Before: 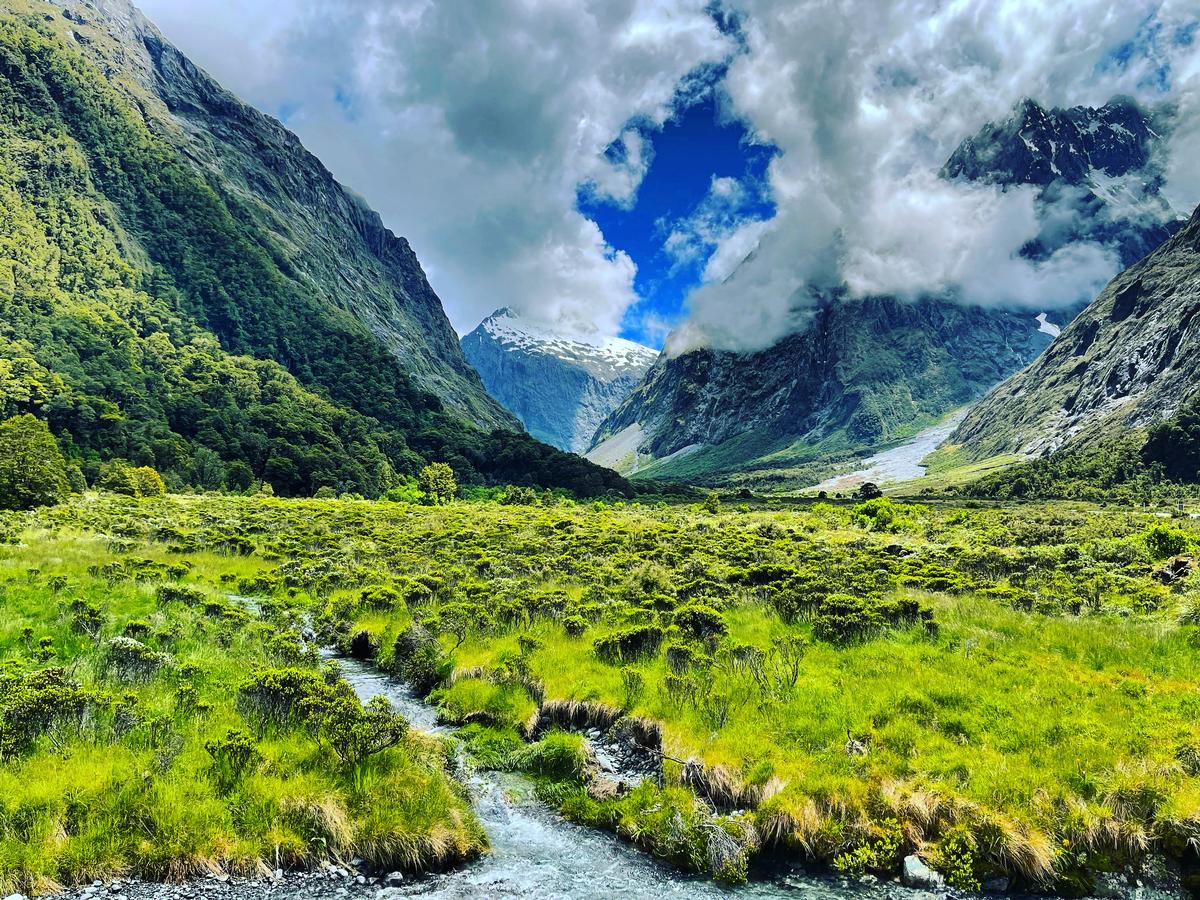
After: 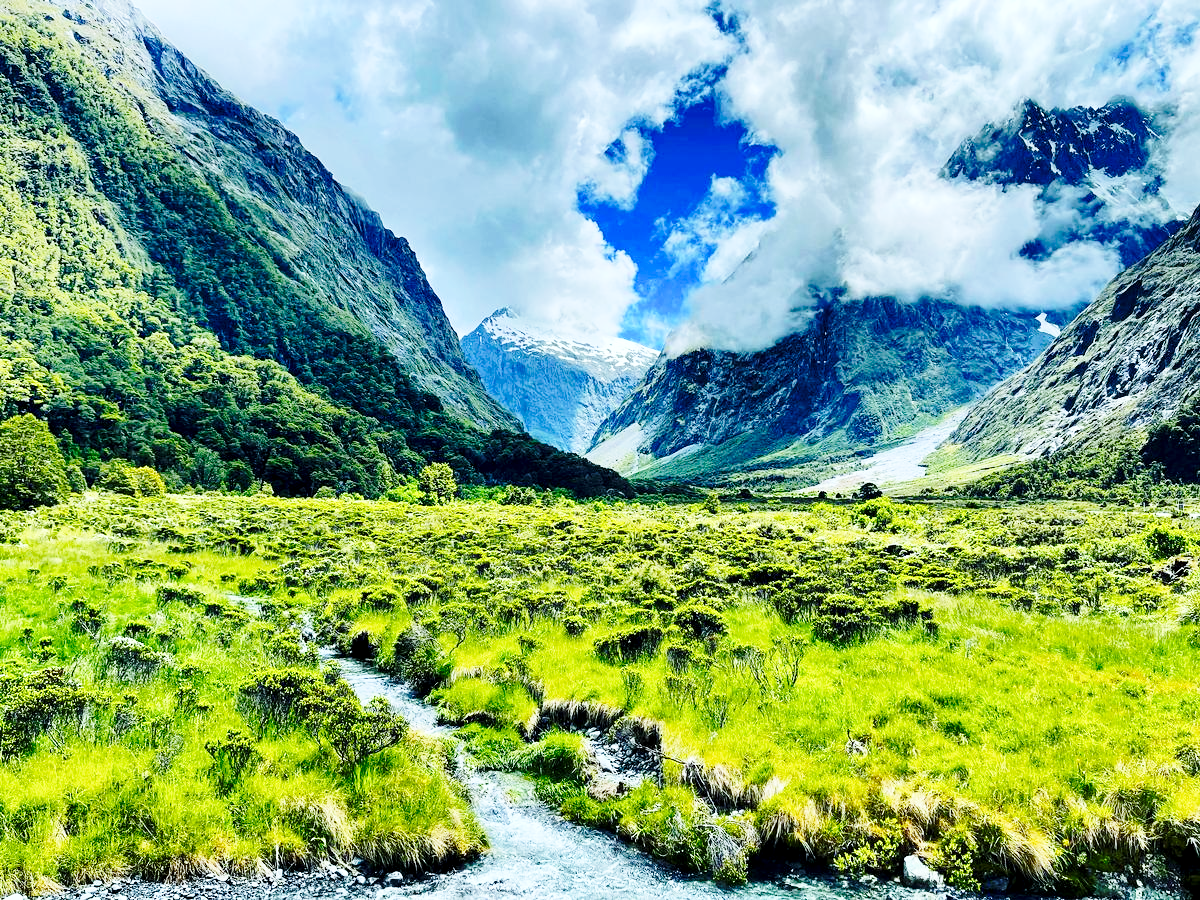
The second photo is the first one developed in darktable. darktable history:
white balance: red 0.925, blue 1.046
exposure: black level correction 0.005, exposure 0.001 EV, compensate highlight preservation false
base curve: curves: ch0 [(0, 0) (0.032, 0.037) (0.105, 0.228) (0.435, 0.76) (0.856, 0.983) (1, 1)], preserve colors none
